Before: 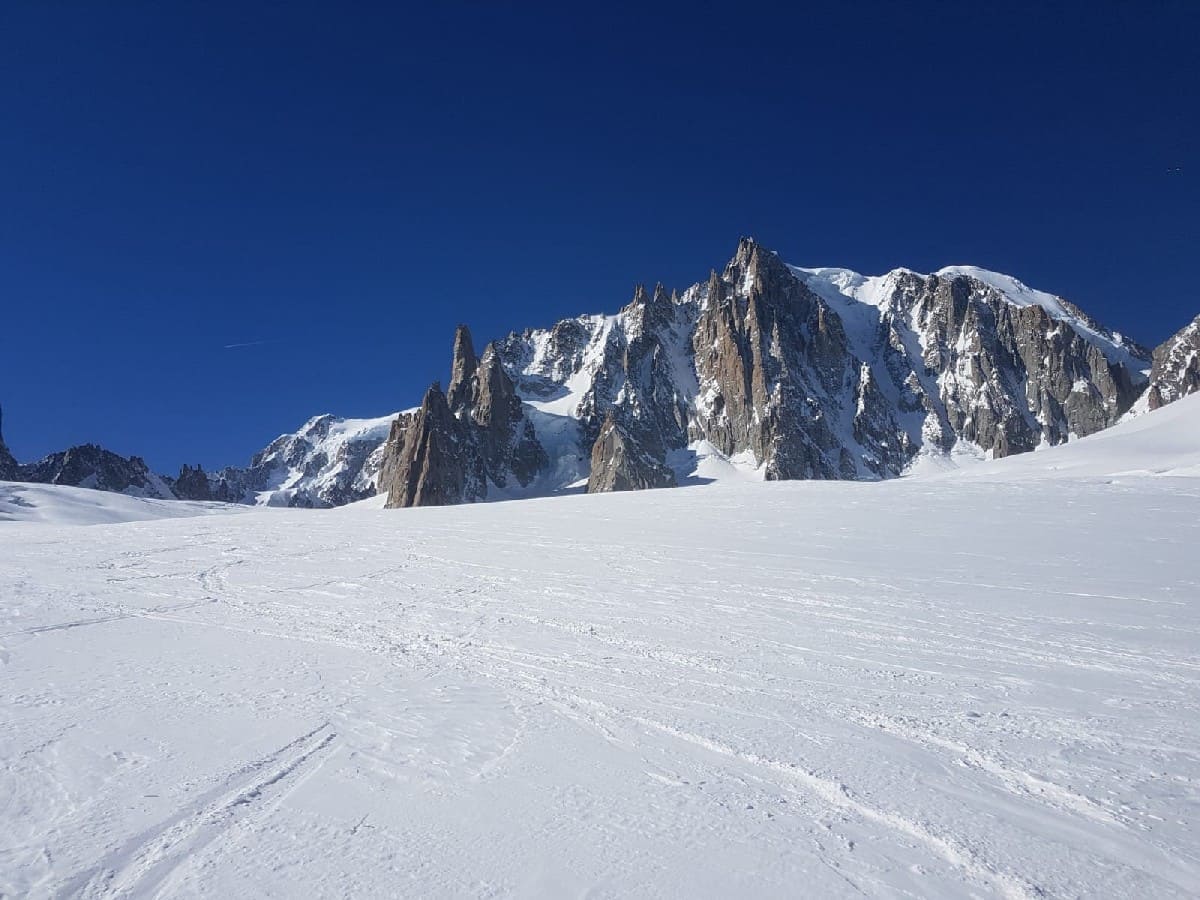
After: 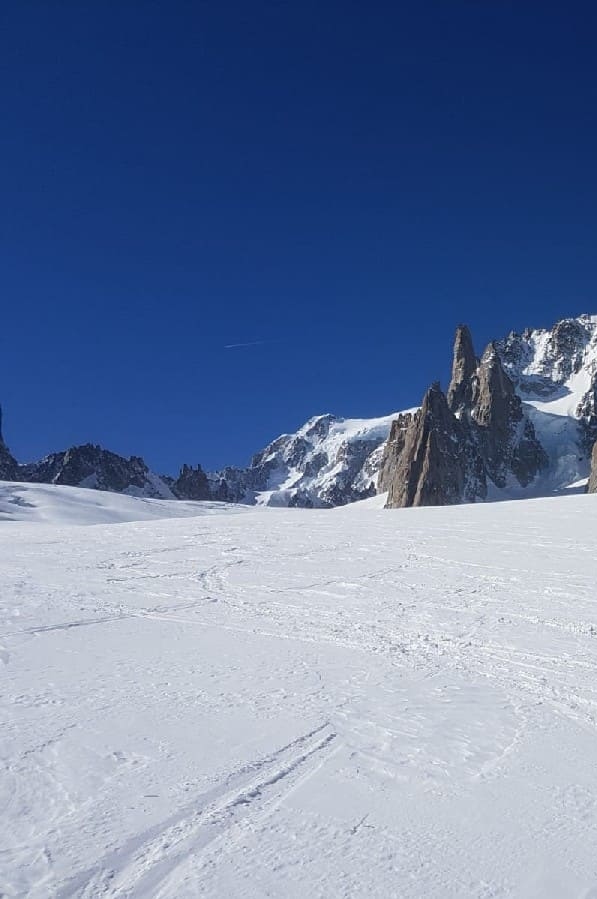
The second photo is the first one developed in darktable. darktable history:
crop and rotate: left 0.014%, top 0%, right 50.218%
levels: mode automatic, levels [0.012, 0.367, 0.697]
